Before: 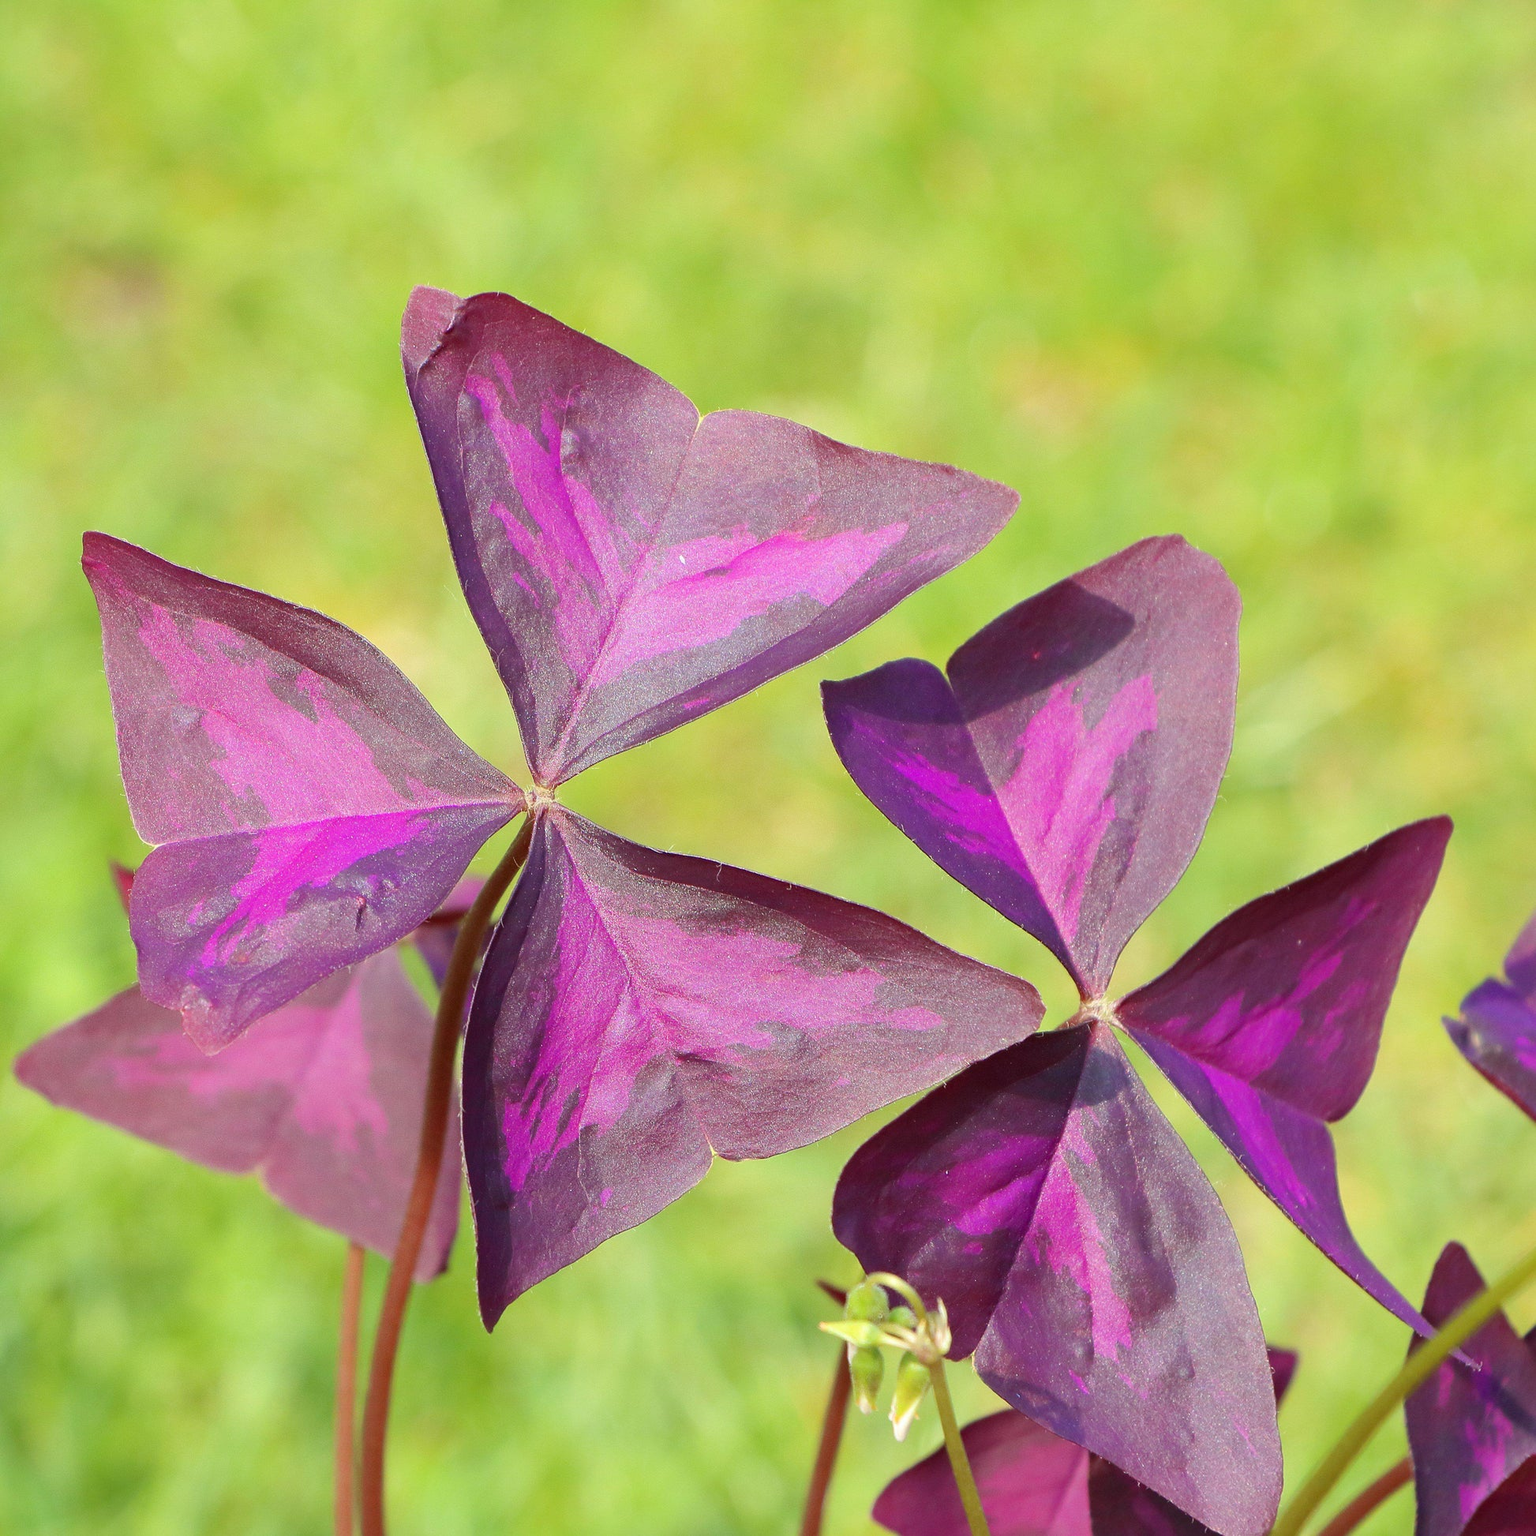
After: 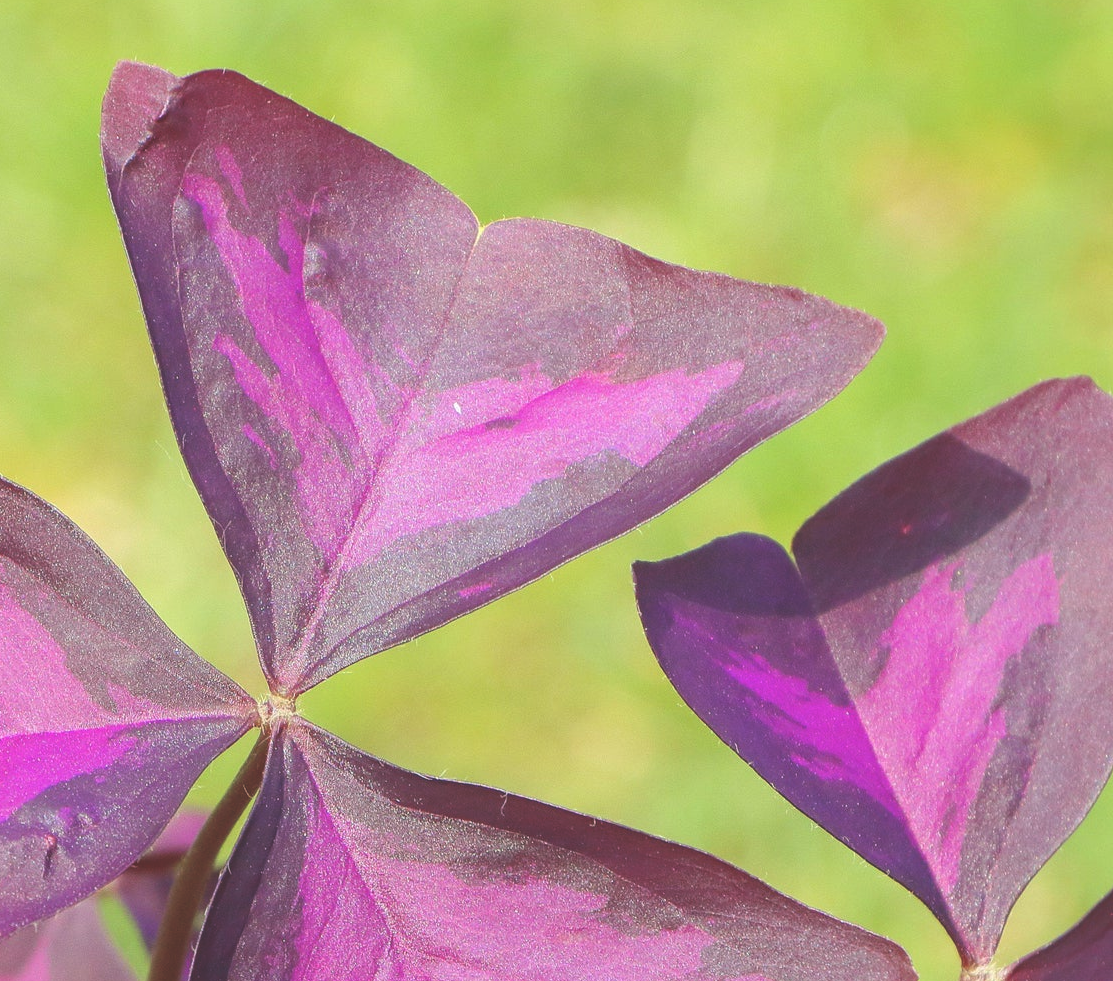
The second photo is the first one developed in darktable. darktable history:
exposure: black level correction -0.028, compensate highlight preservation false
crop: left 20.932%, top 15.471%, right 21.848%, bottom 34.081%
local contrast: detail 110%
